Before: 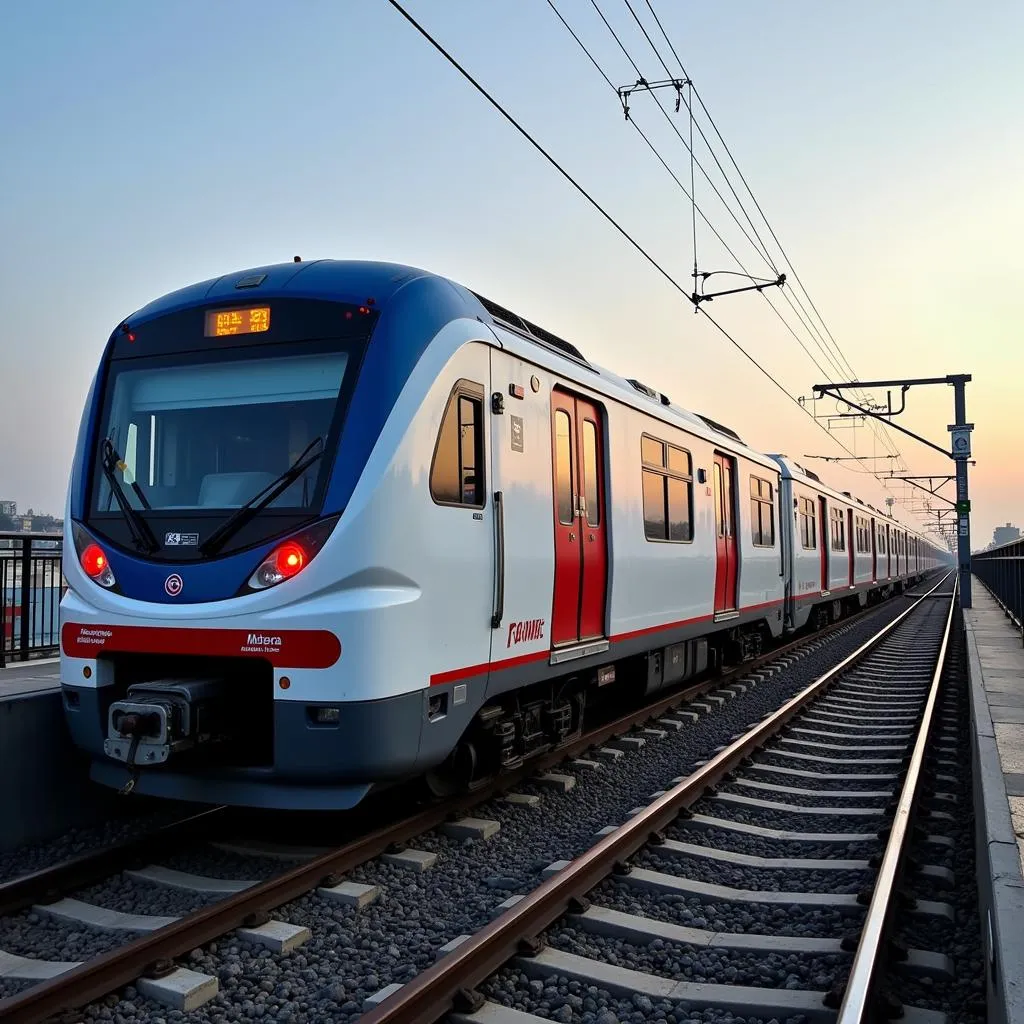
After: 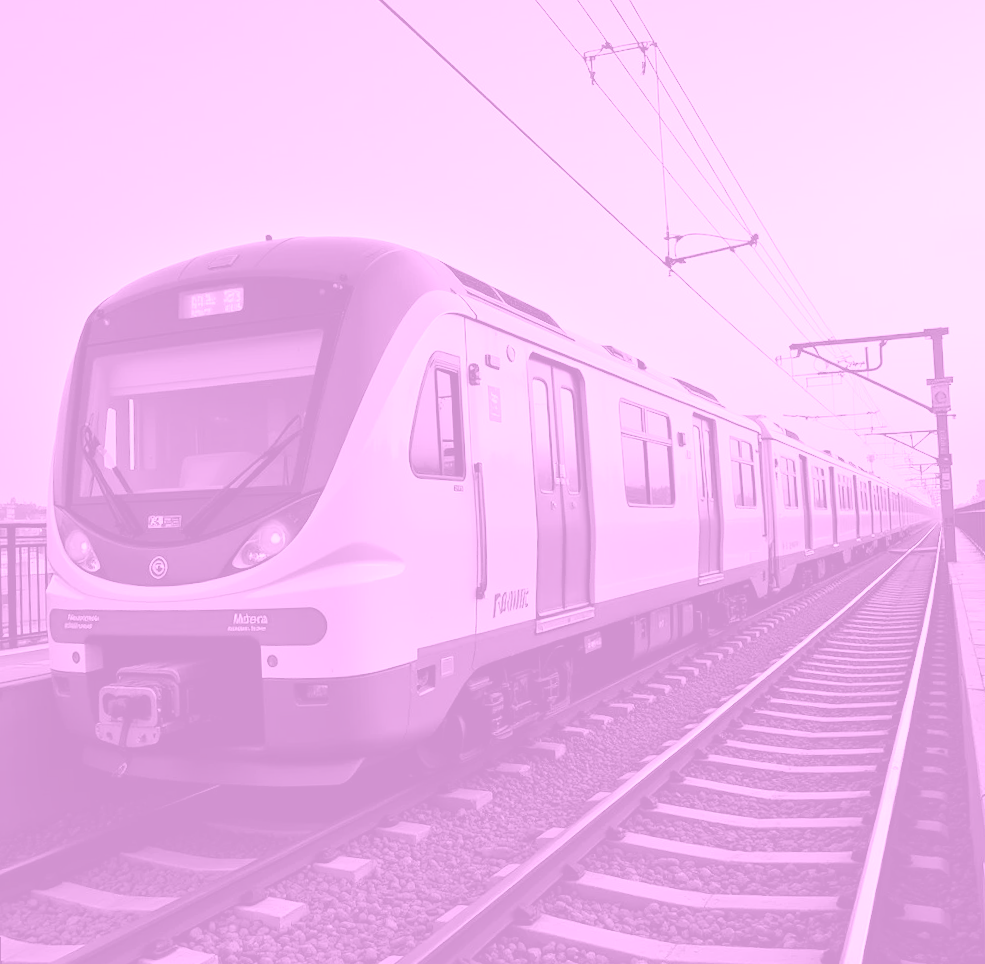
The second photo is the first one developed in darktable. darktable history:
colorize: hue 331.2°, saturation 75%, source mix 30.28%, lightness 70.52%, version 1
color correction: highlights a* -4.18, highlights b* -10.81
rotate and perspective: rotation -2.12°, lens shift (vertical) 0.009, lens shift (horizontal) -0.008, automatic cropping original format, crop left 0.036, crop right 0.964, crop top 0.05, crop bottom 0.959
